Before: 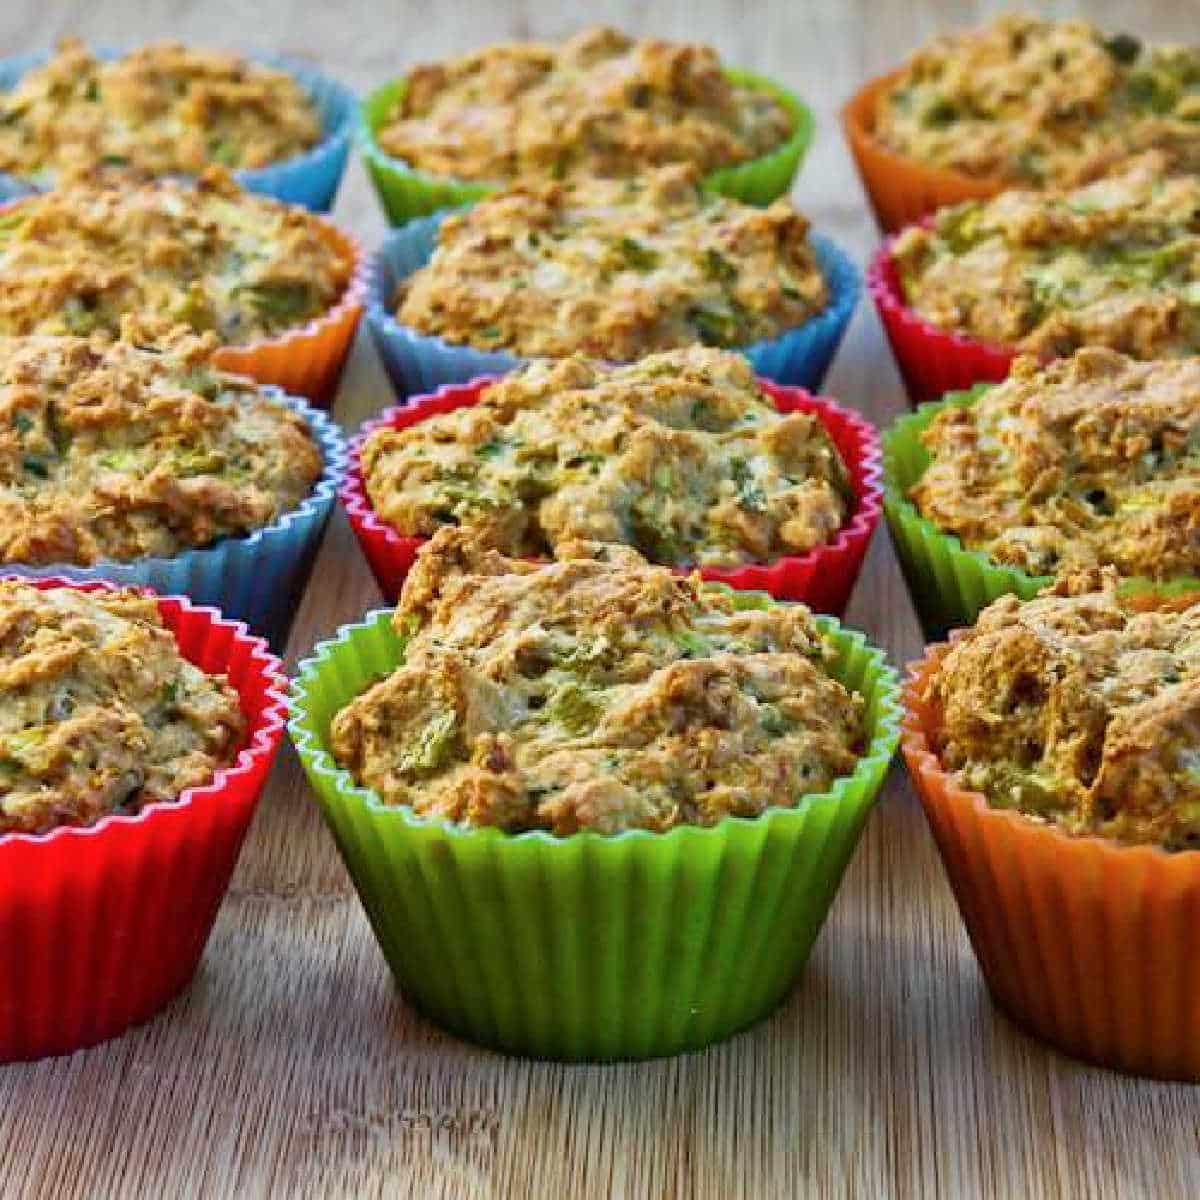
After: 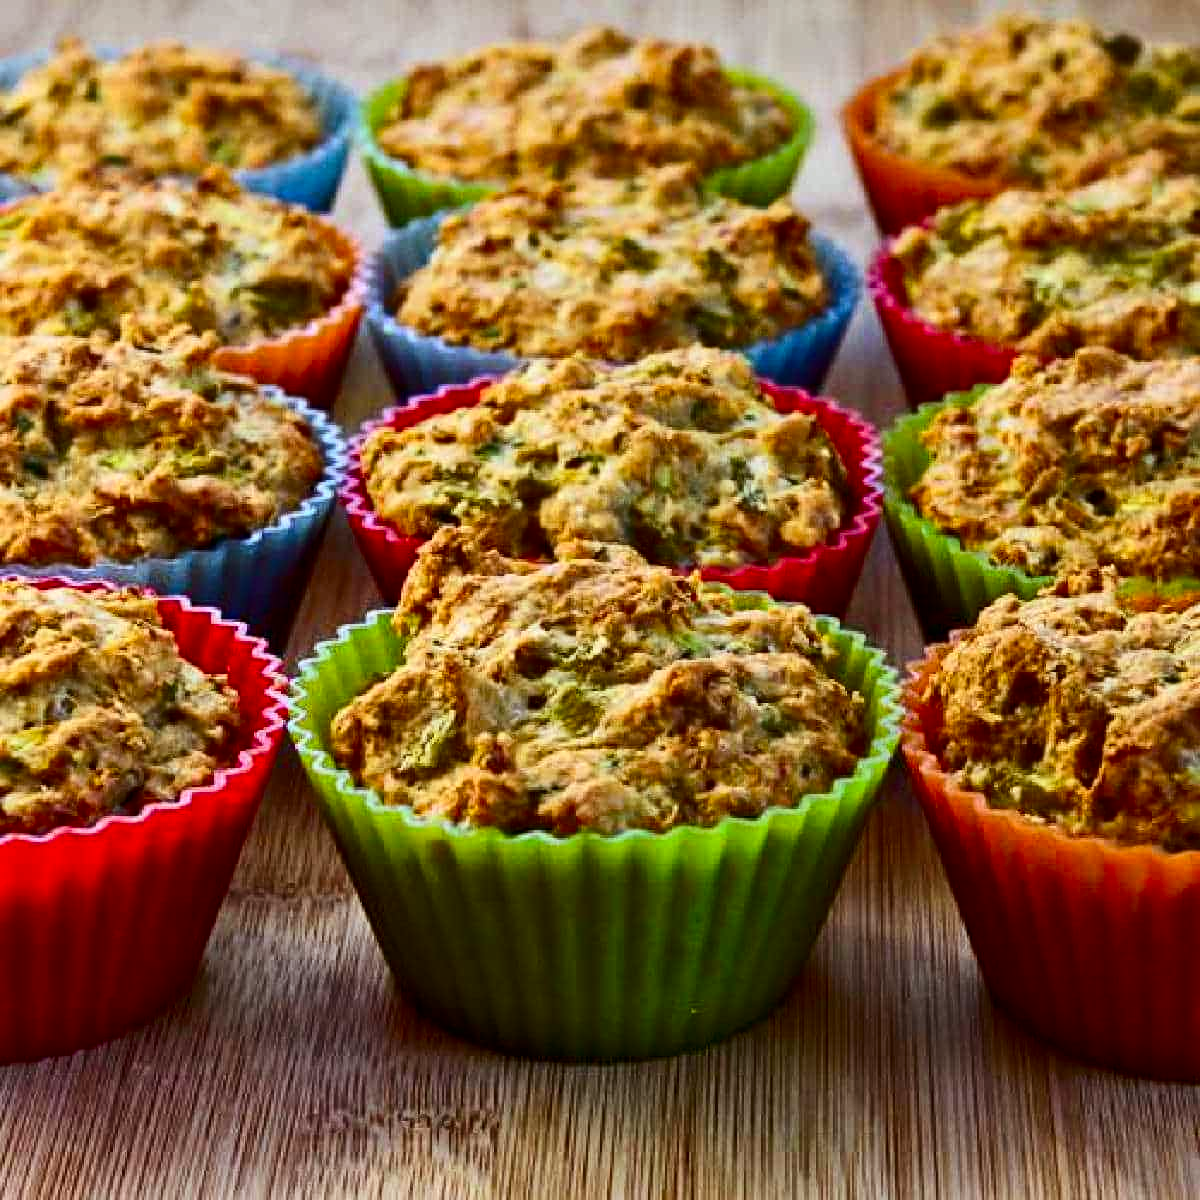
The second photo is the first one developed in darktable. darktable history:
rgb levels: mode RGB, independent channels, levels [[0, 0.5, 1], [0, 0.521, 1], [0, 0.536, 1]]
contrast brightness saturation: contrast 0.2, brightness -0.11, saturation 0.1
